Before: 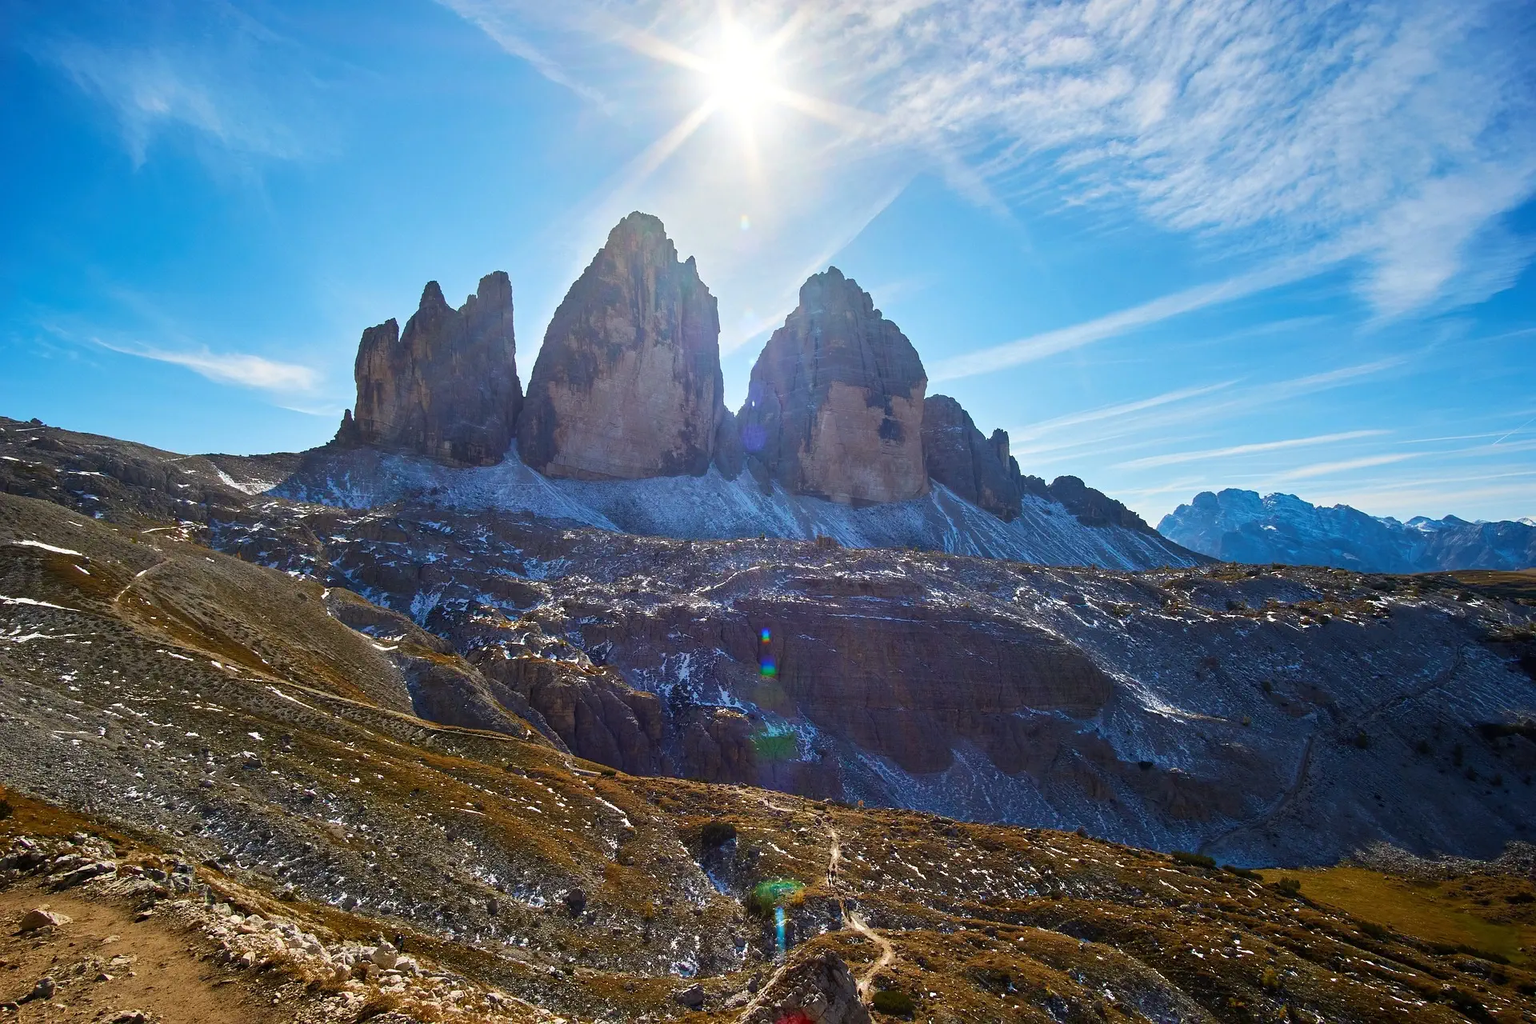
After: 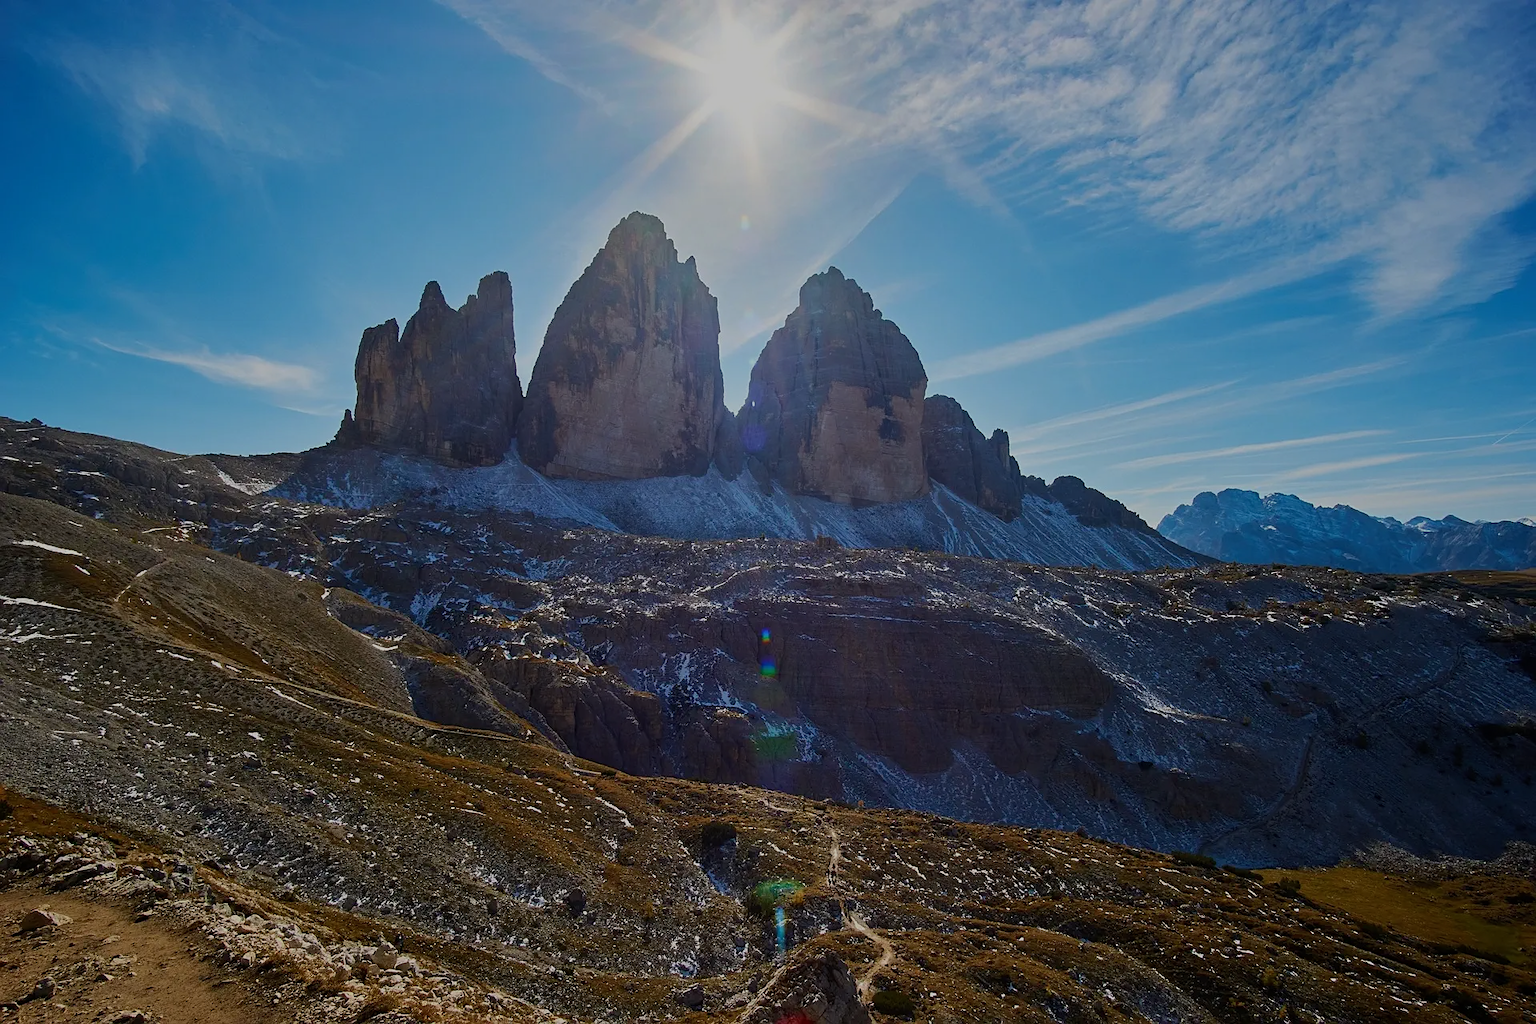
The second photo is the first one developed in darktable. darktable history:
sharpen: amount 0.215
exposure: exposure -0.989 EV, compensate highlight preservation false
